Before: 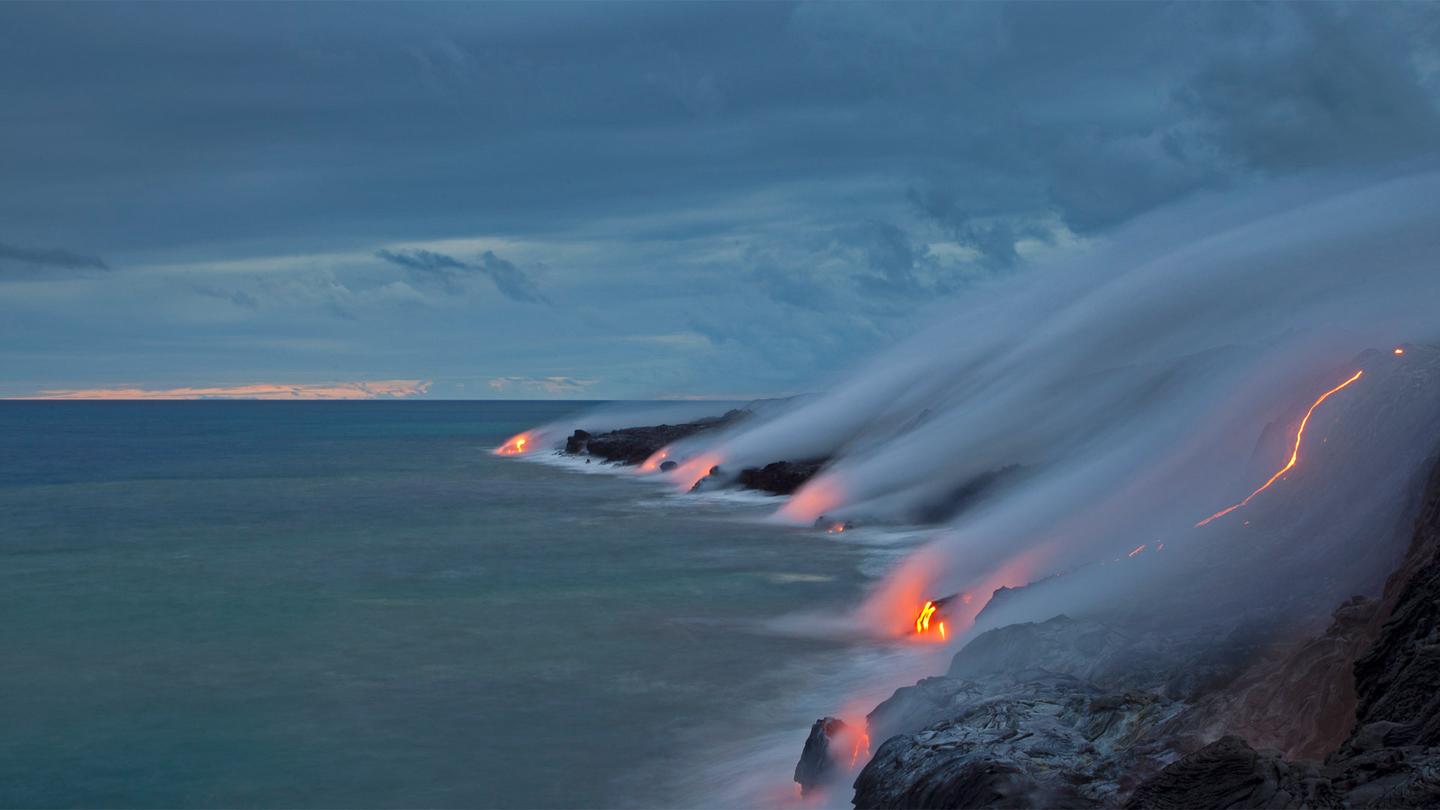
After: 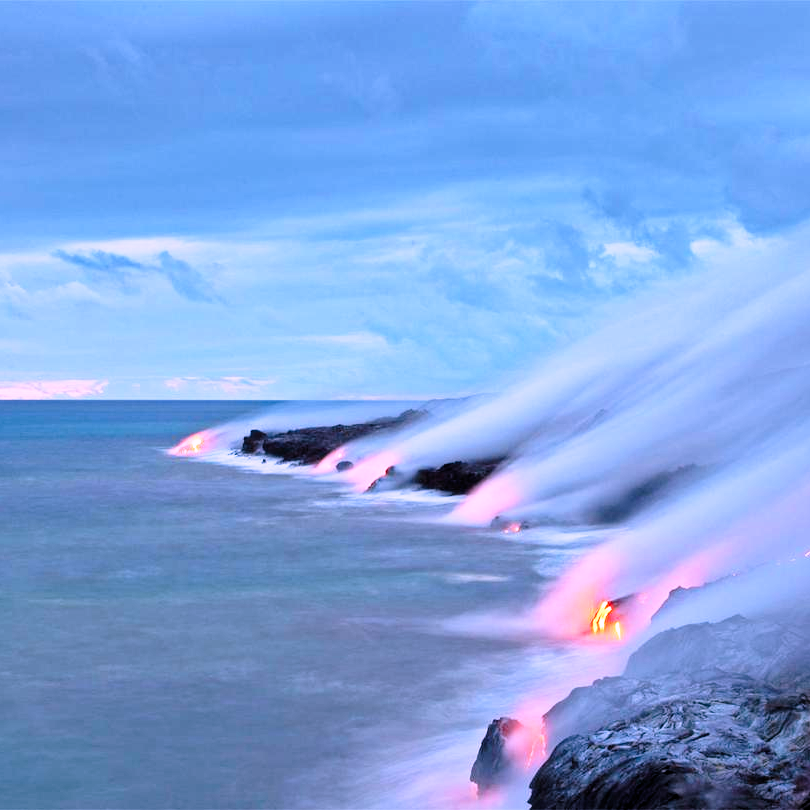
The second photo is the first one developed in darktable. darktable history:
color correction: highlights a* 15.03, highlights b* -25.07
exposure: exposure 0.236 EV, compensate highlight preservation false
base curve: curves: ch0 [(0, 0) (0.012, 0.01) (0.073, 0.168) (0.31, 0.711) (0.645, 0.957) (1, 1)], preserve colors none
tone equalizer: on, module defaults
crop and rotate: left 22.516%, right 21.234%
levels: mode automatic, black 0.023%, white 99.97%, levels [0.062, 0.494, 0.925]
